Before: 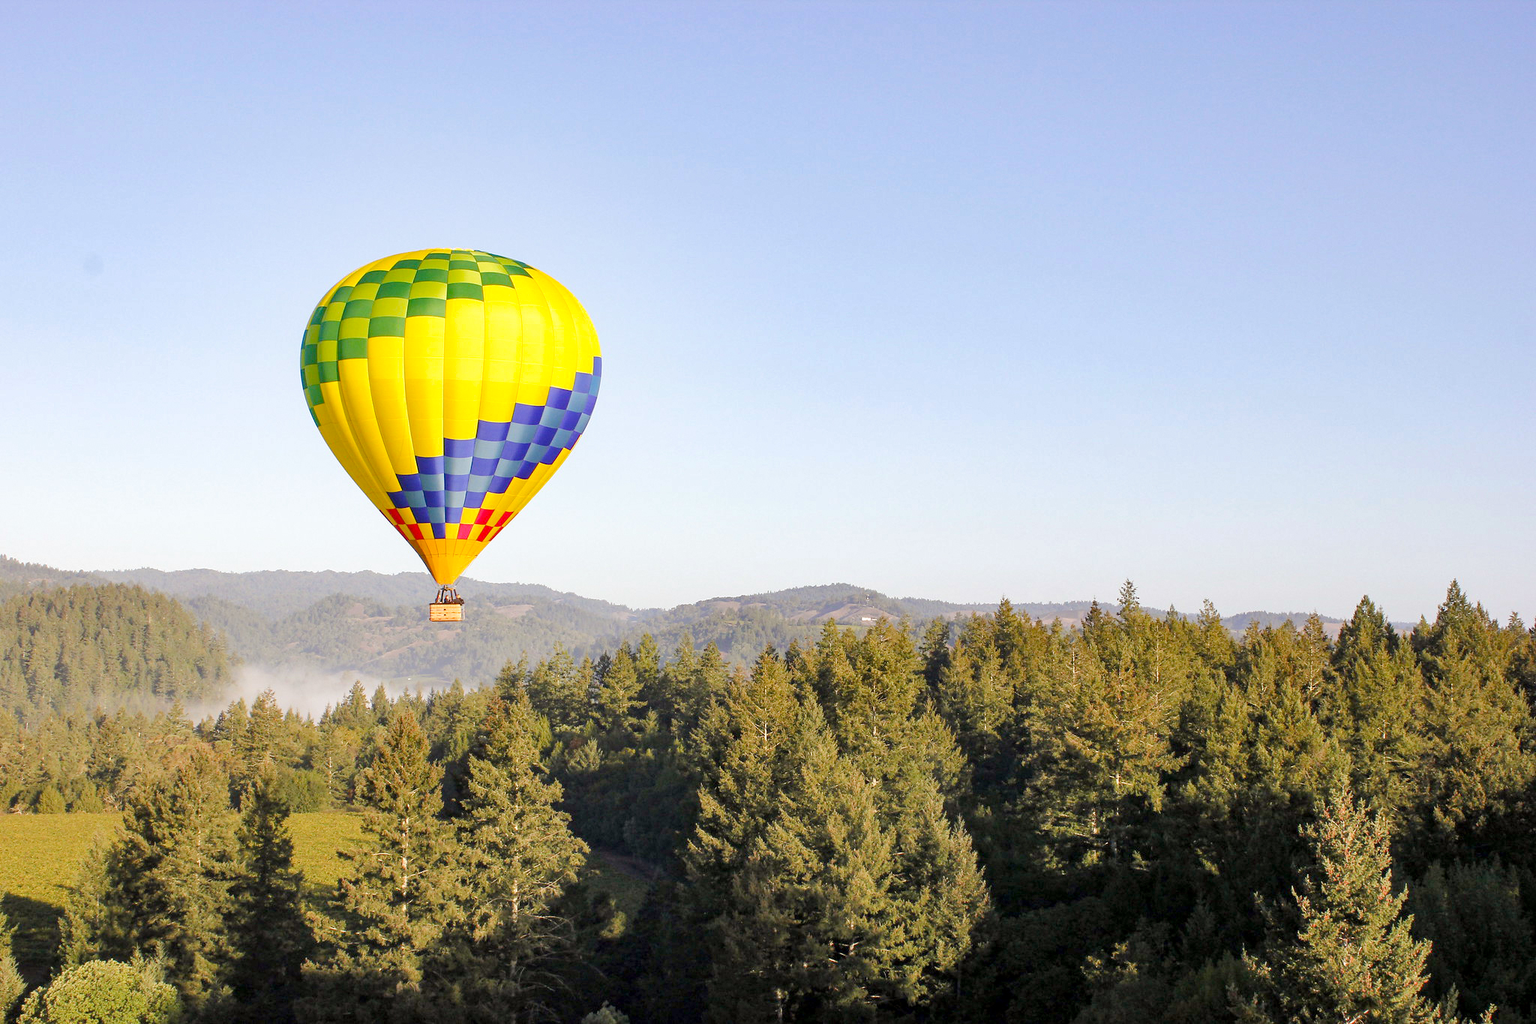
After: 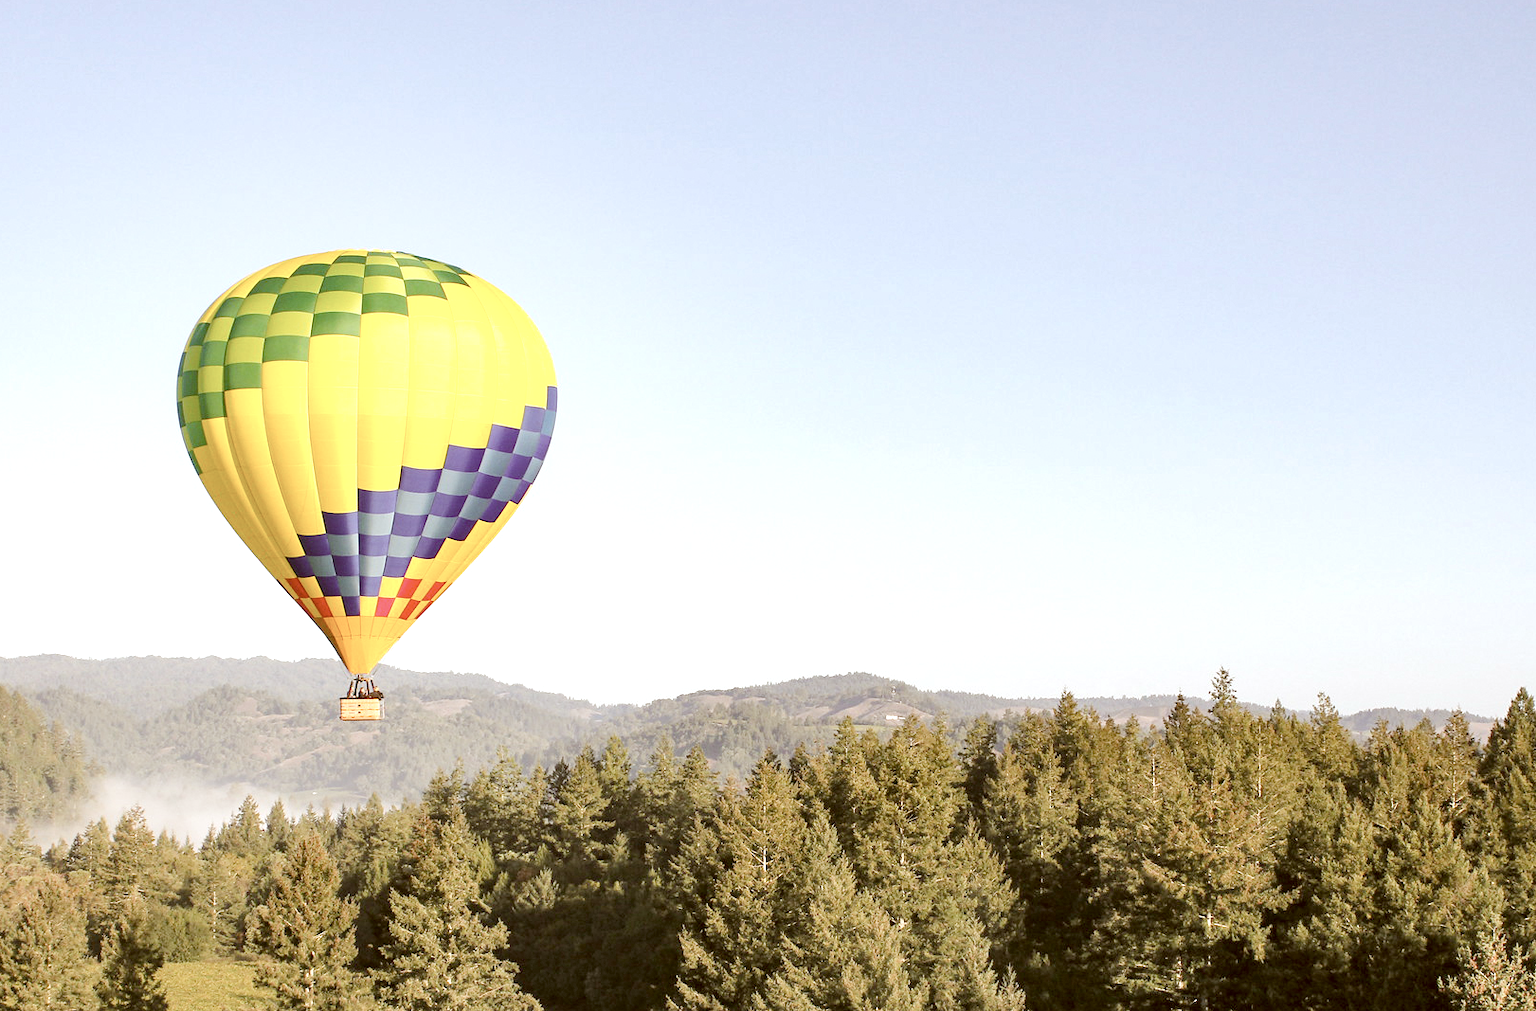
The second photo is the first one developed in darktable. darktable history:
crop and rotate: left 10.46%, top 5.017%, right 10.386%, bottom 16.703%
color correction: highlights a* -0.613, highlights b* 0.151, shadows a* 4.51, shadows b* 20.37
contrast brightness saturation: contrast 0.102, saturation -0.367
exposure: exposure 0.299 EV, compensate exposure bias true, compensate highlight preservation false
